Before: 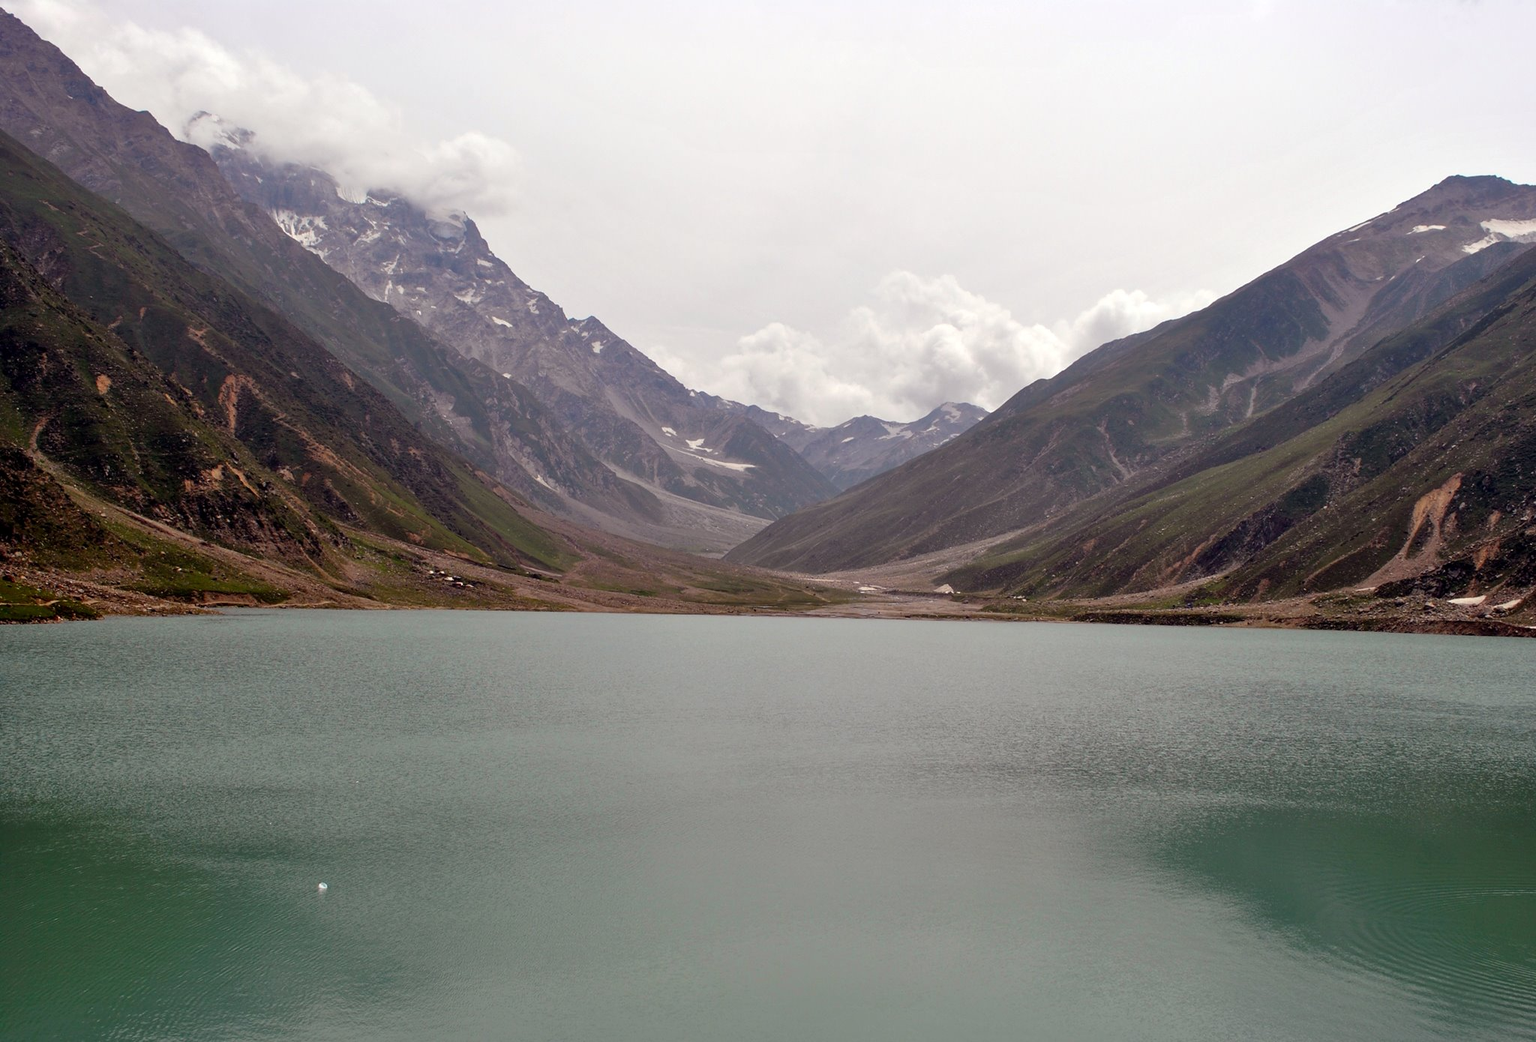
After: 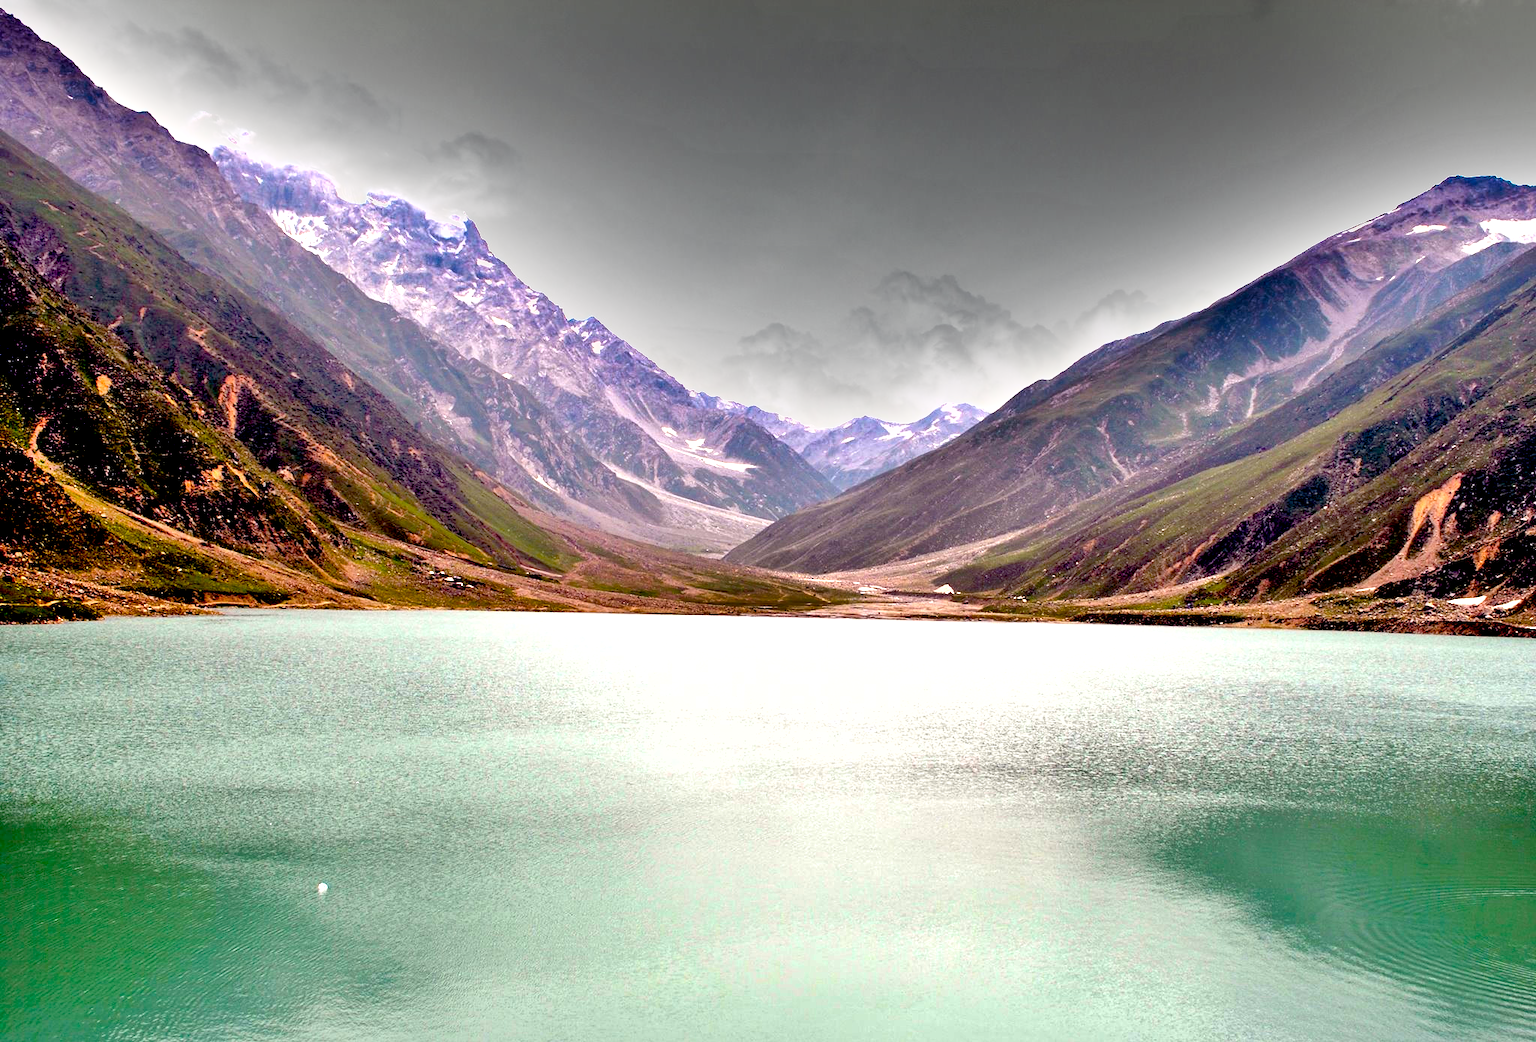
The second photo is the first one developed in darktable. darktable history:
color balance rgb: perceptual saturation grading › global saturation 25%, global vibrance 20%
shadows and highlights: soften with gaussian
exposure: black level correction 0.016, exposure 1.774 EV, compensate highlight preservation false
